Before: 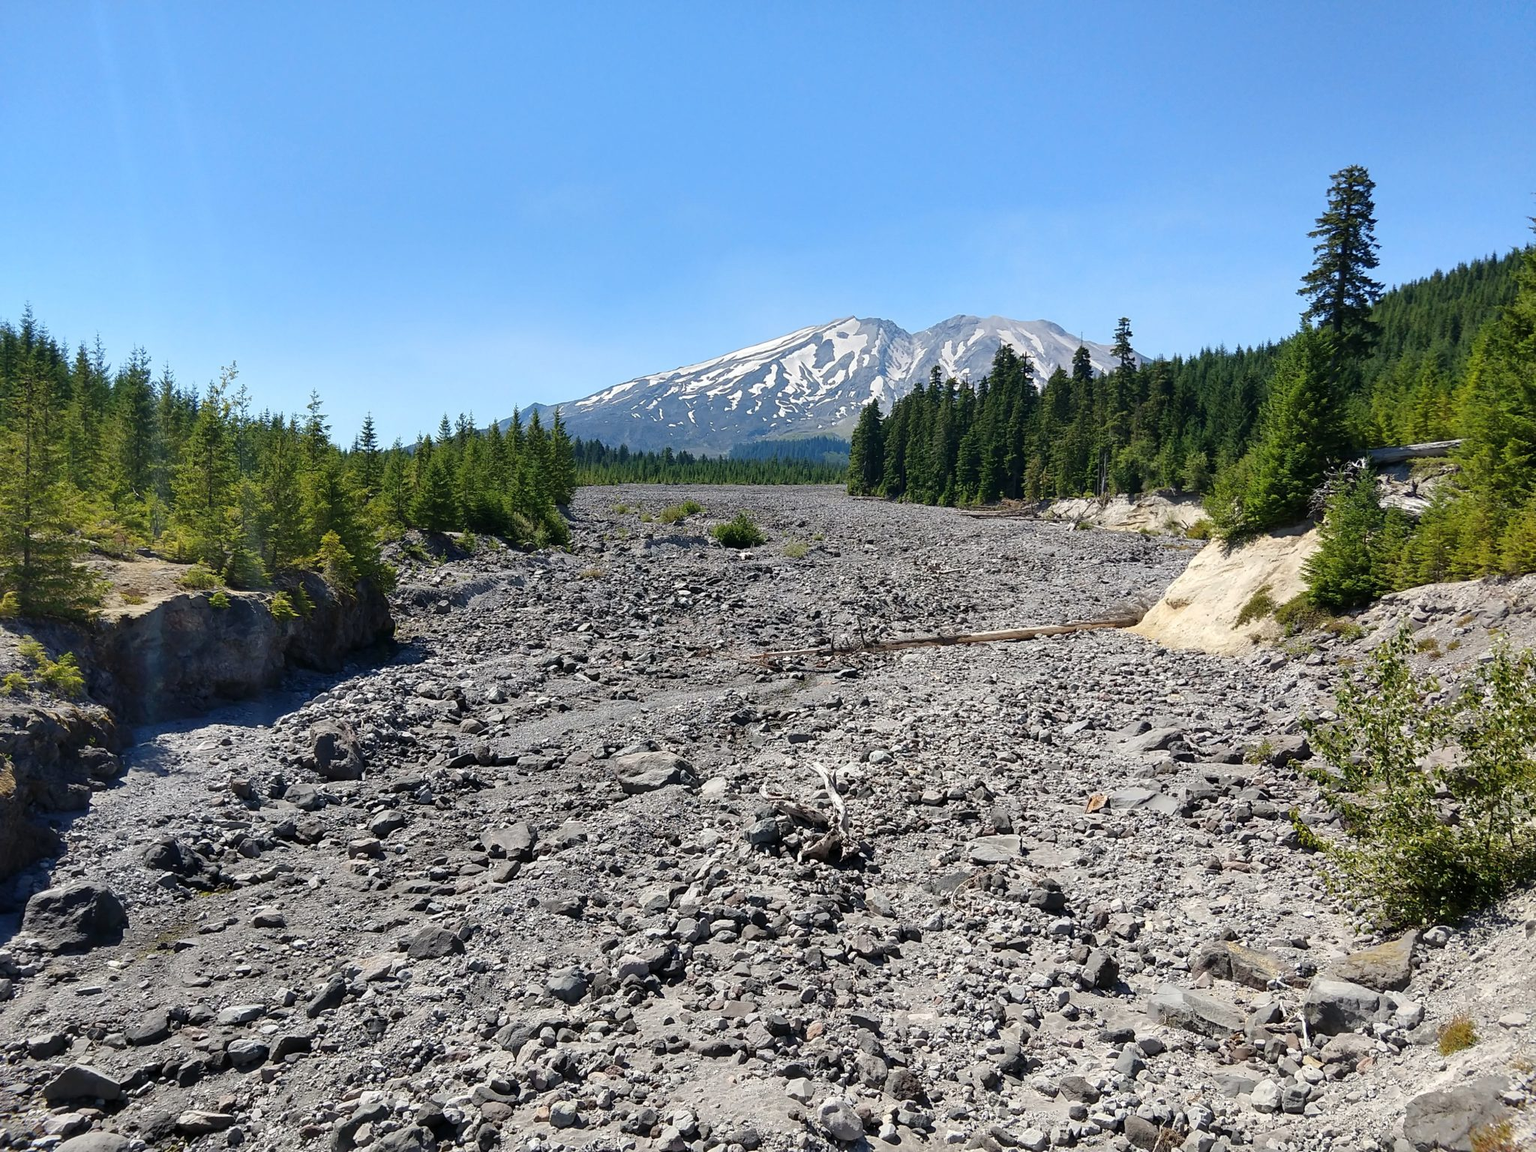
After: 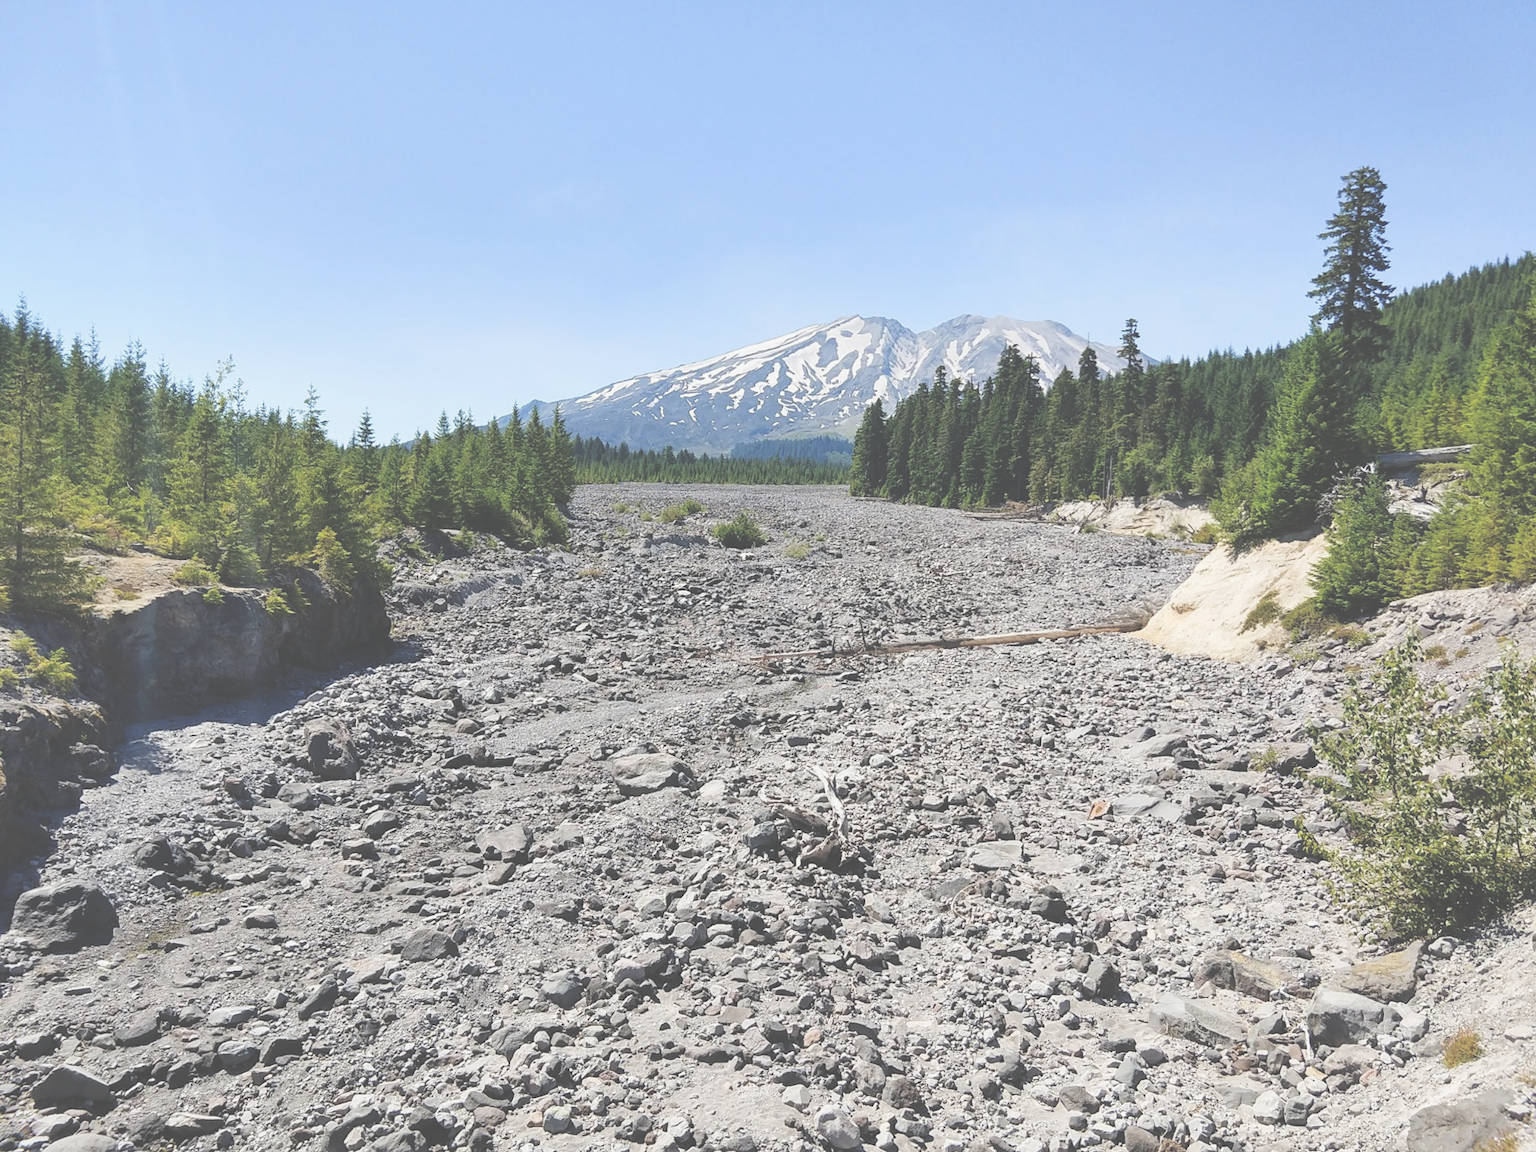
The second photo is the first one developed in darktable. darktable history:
exposure: black level correction -0.071, exposure 0.5 EV, compensate highlight preservation false
crop and rotate: angle -0.5°
filmic rgb: black relative exposure -5 EV, white relative exposure 3.5 EV, hardness 3.19, contrast 1.2, highlights saturation mix -50%
